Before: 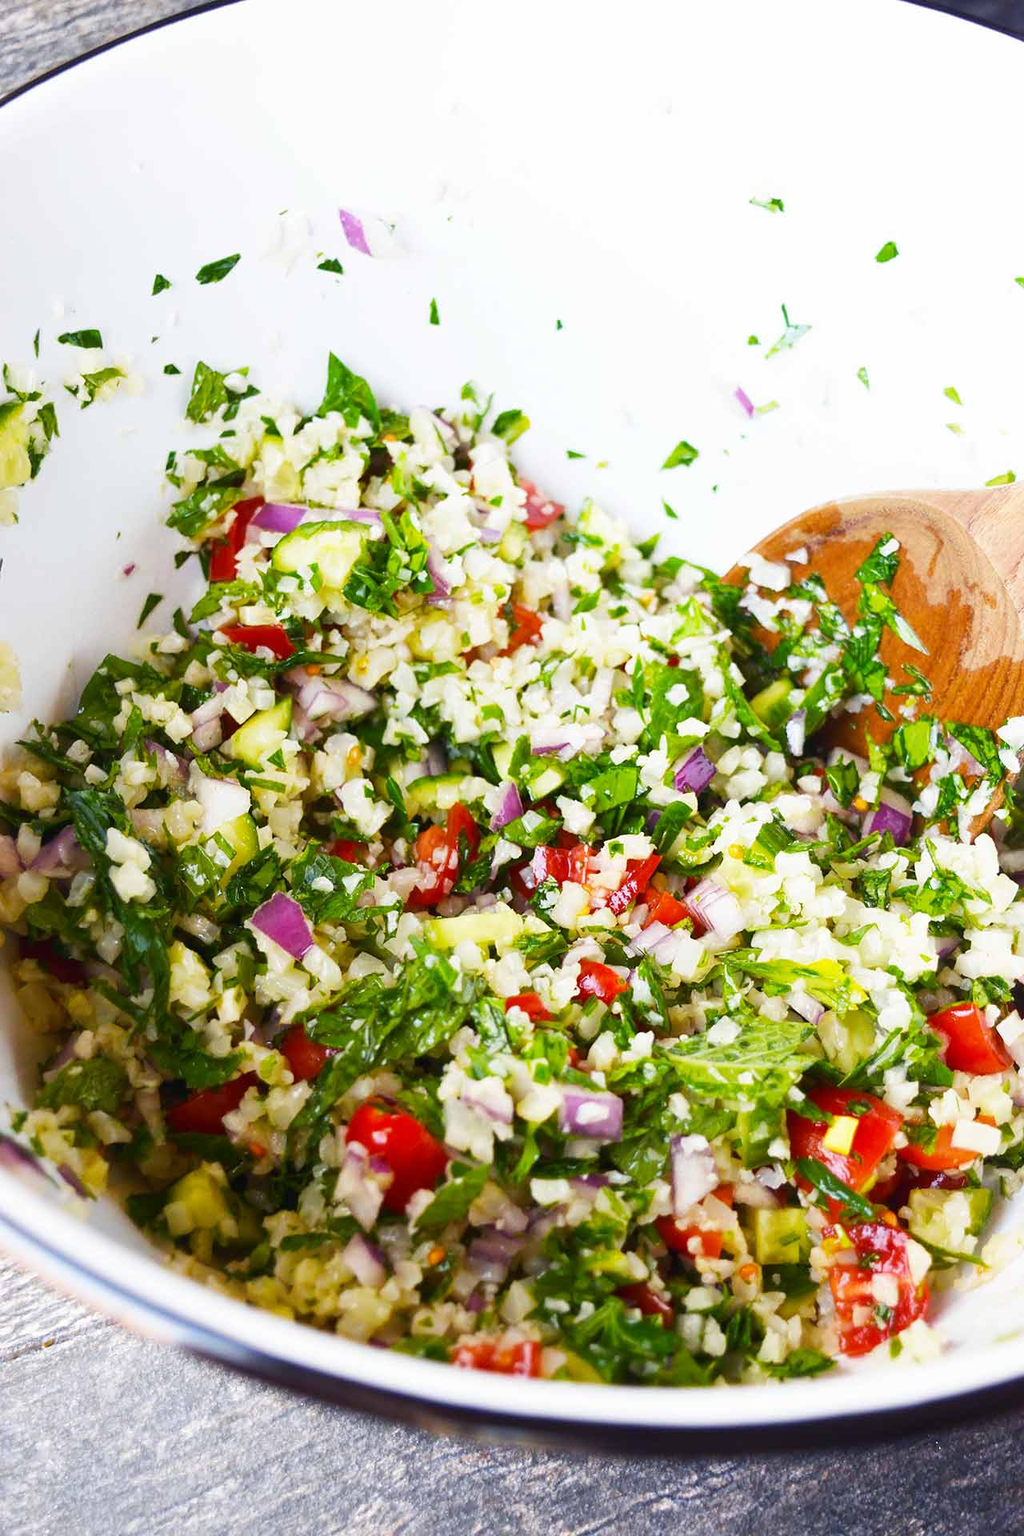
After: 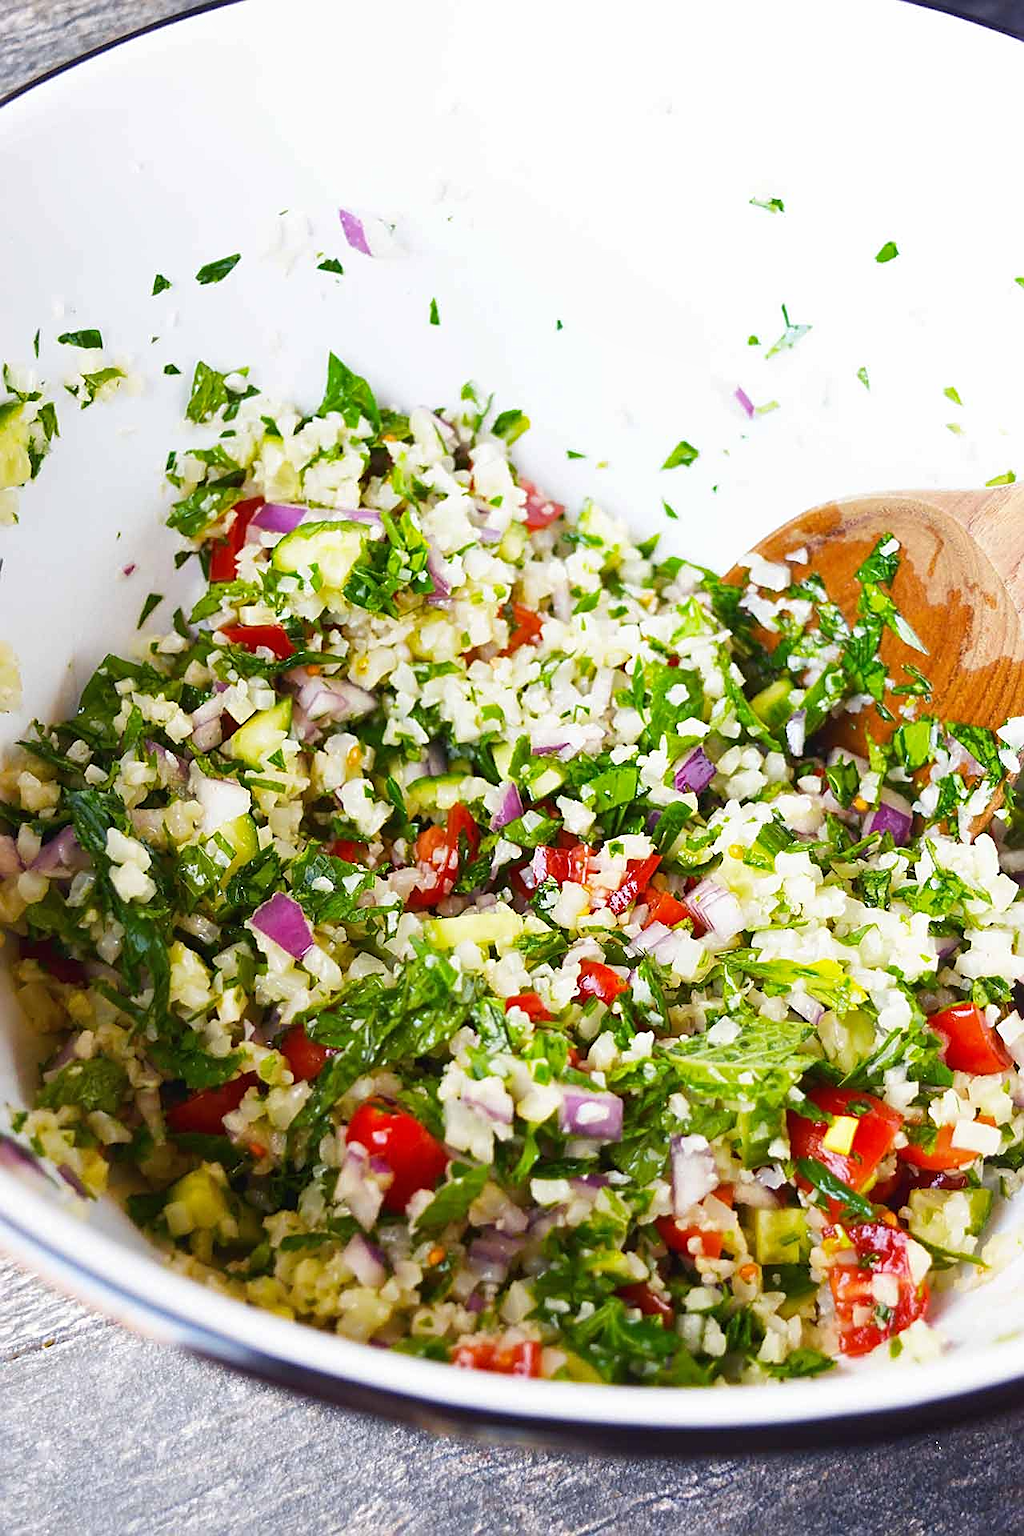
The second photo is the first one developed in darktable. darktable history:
shadows and highlights: radius 128.3, shadows 21.15, highlights -22.1, low approximation 0.01
tone equalizer: -7 EV 0.114 EV
sharpen: on, module defaults
